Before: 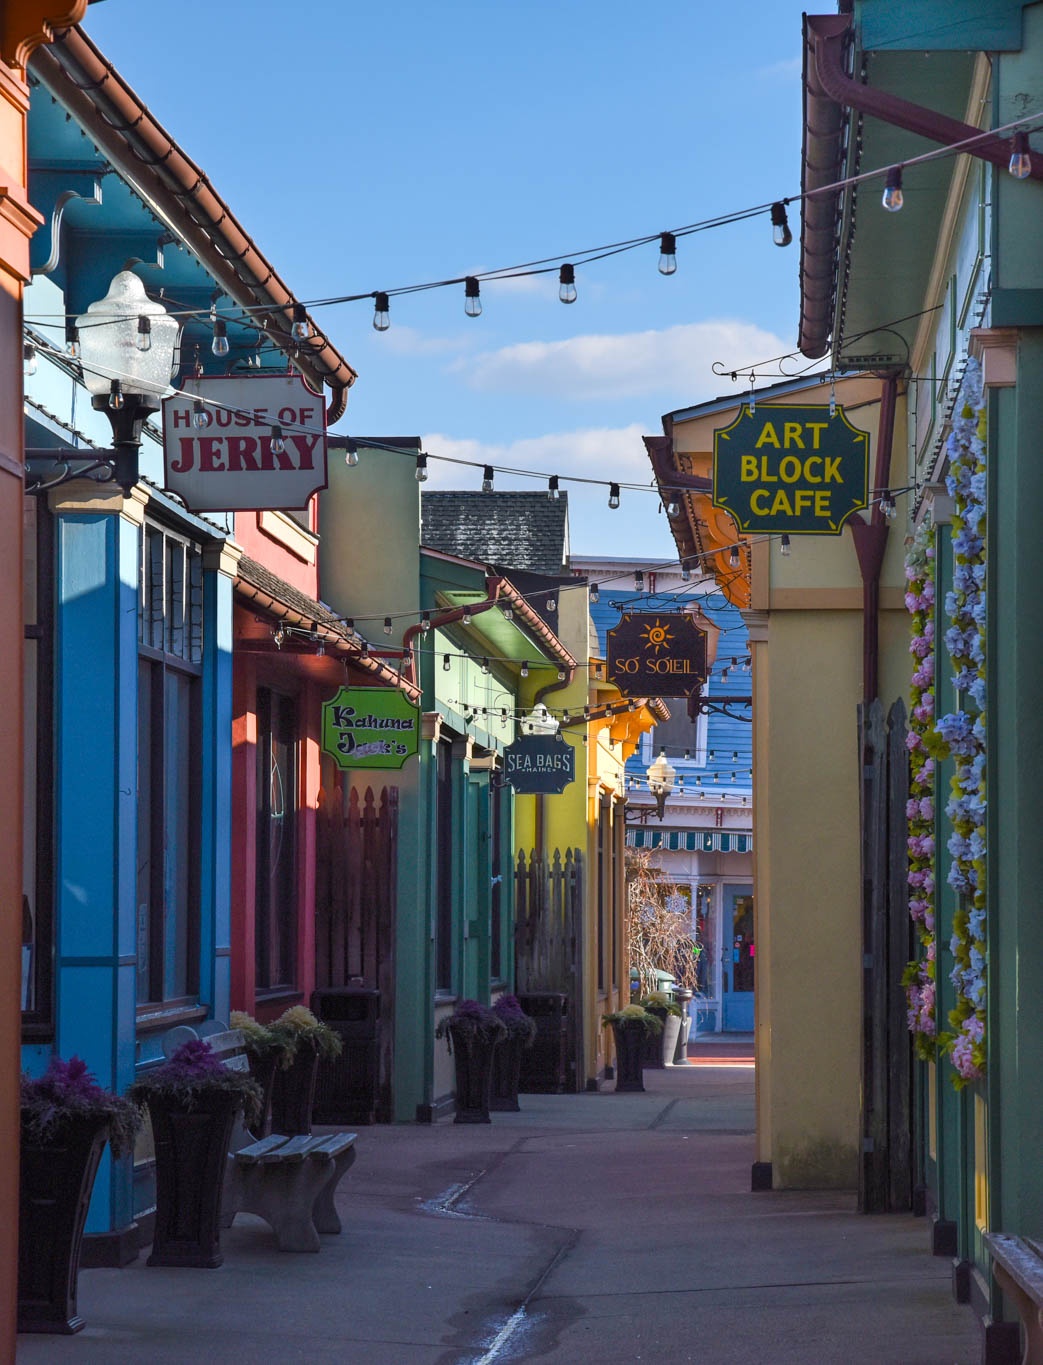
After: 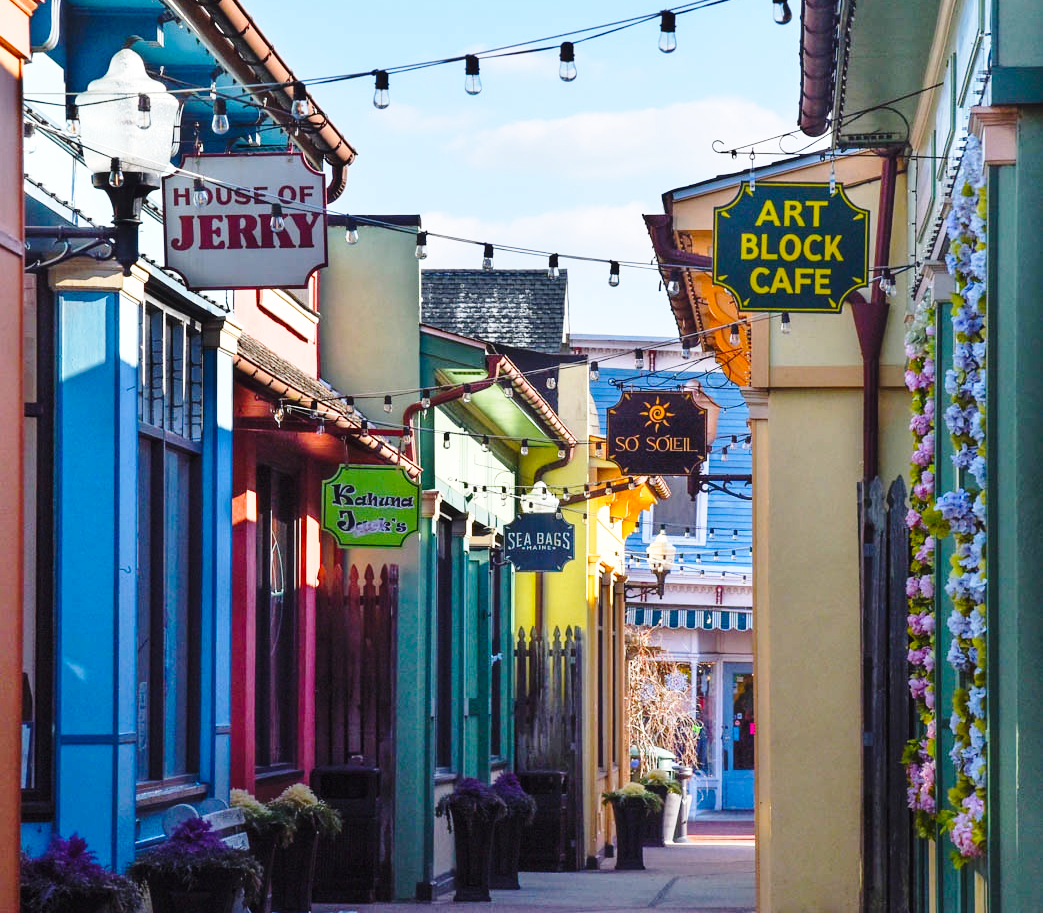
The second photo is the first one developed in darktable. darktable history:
base curve: curves: ch0 [(0, 0) (0.028, 0.03) (0.105, 0.232) (0.387, 0.748) (0.754, 0.968) (1, 1)], preserve colors none
crop: top 16.326%, bottom 16.783%
